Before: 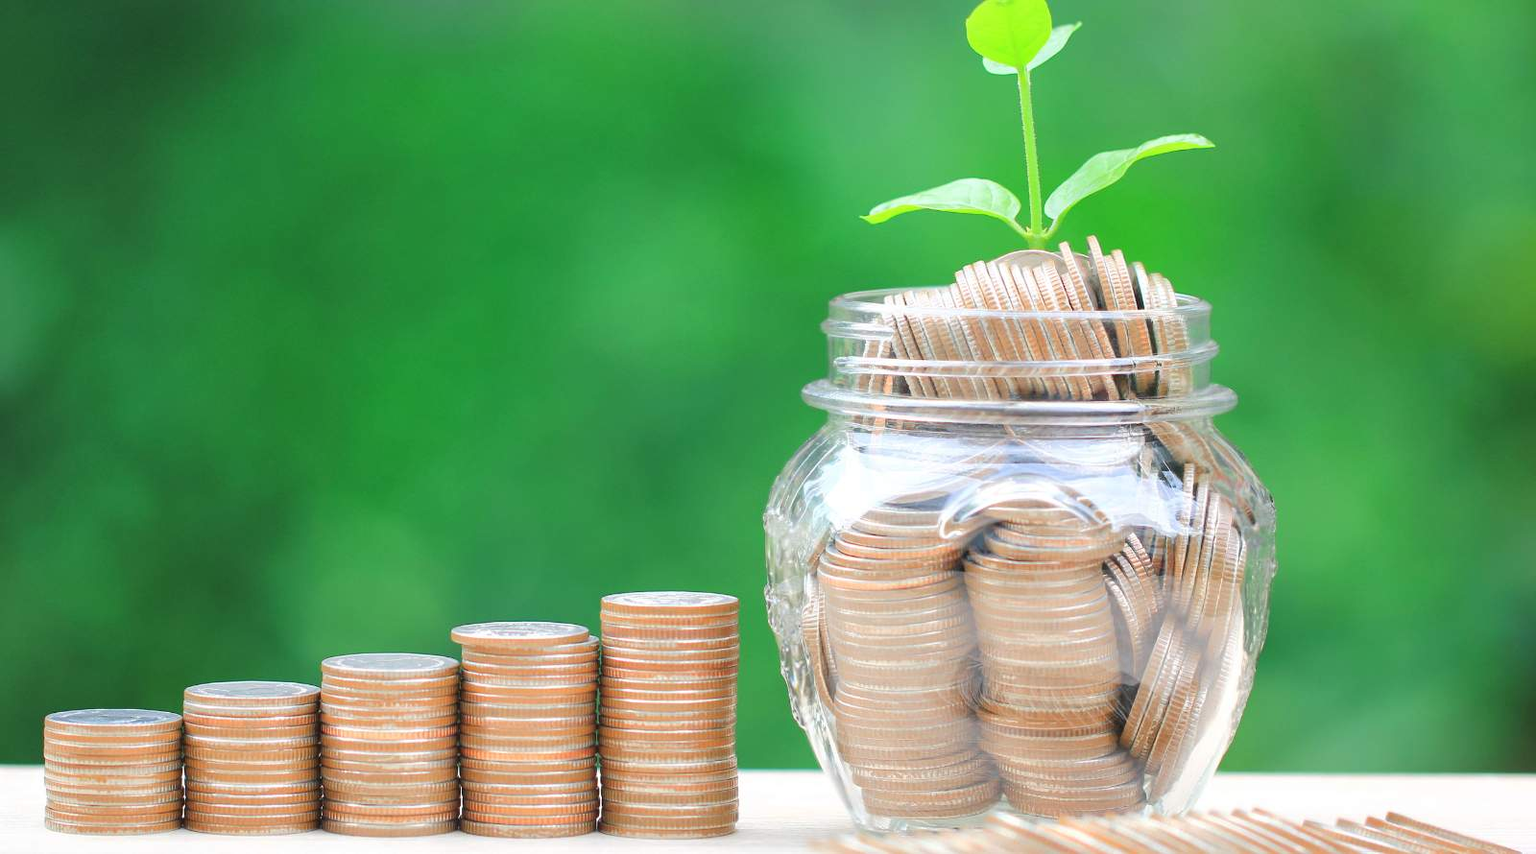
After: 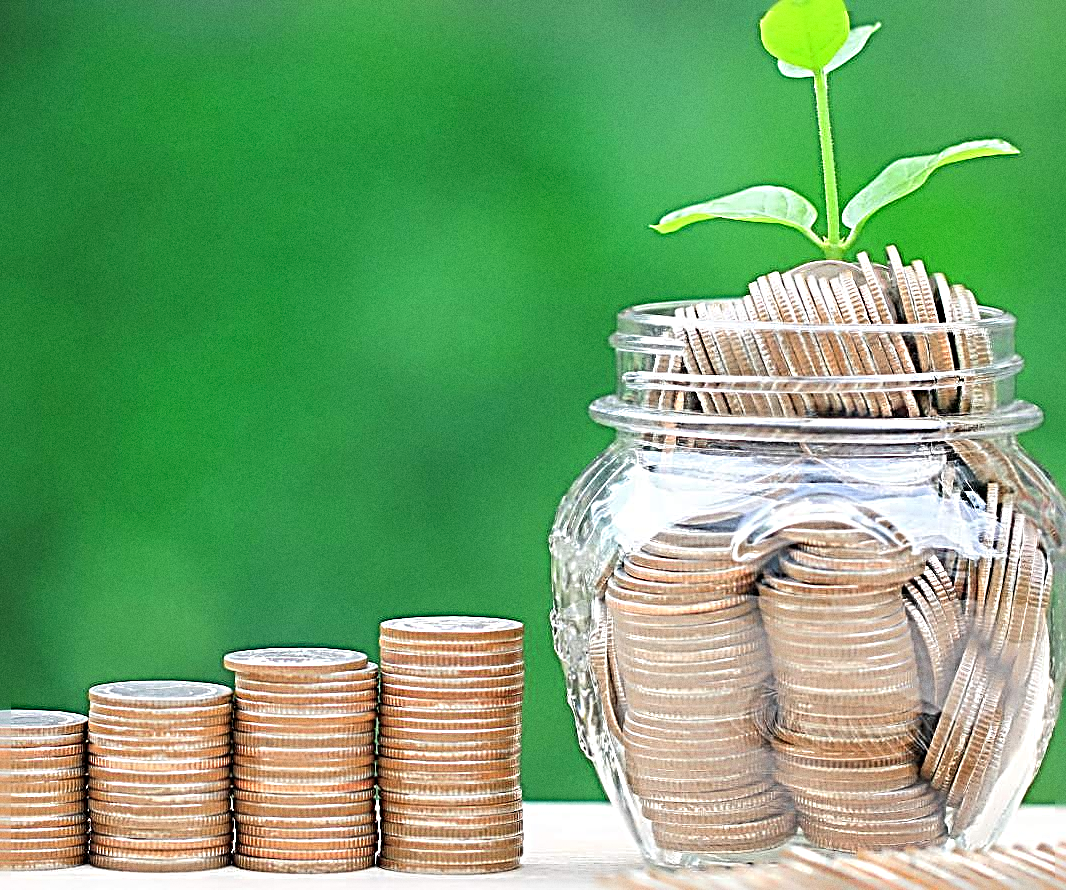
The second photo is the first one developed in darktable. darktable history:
grain: on, module defaults
sharpen: radius 4.001, amount 2
crop: left 15.419%, right 17.914%
